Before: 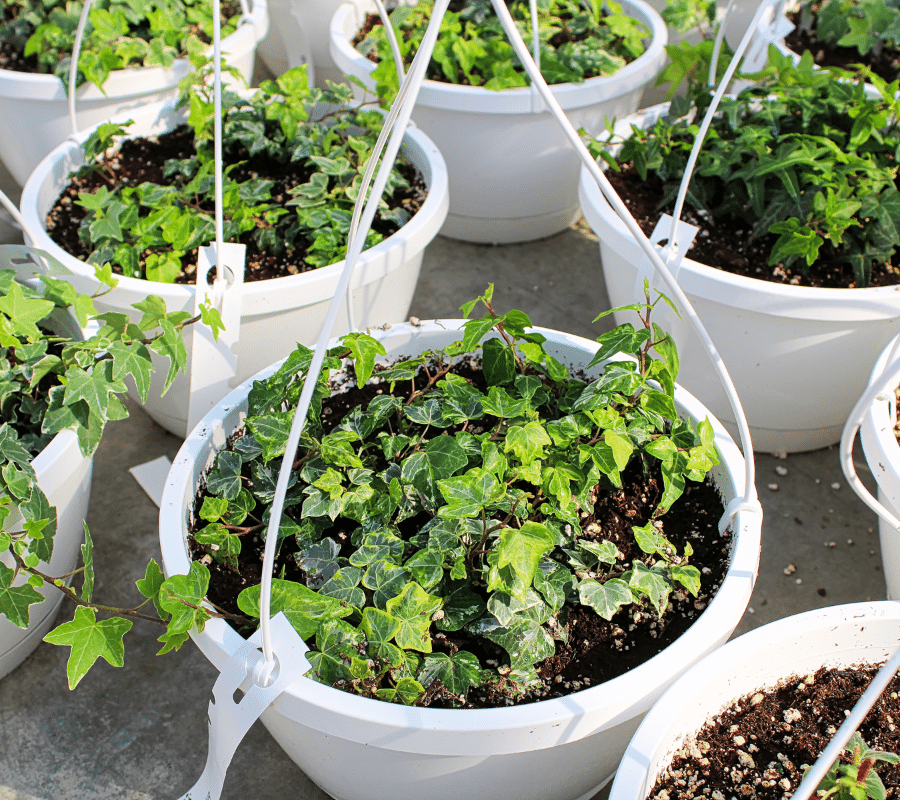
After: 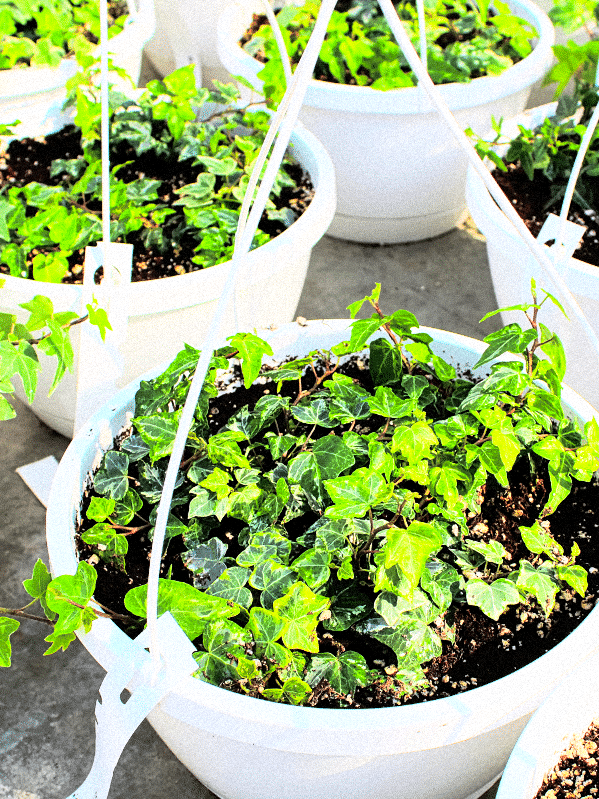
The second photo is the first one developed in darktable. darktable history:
rgb curve: curves: ch0 [(0, 0) (0.21, 0.15) (0.24, 0.21) (0.5, 0.75) (0.75, 0.96) (0.89, 0.99) (1, 1)]; ch1 [(0, 0.02) (0.21, 0.13) (0.25, 0.2) (0.5, 0.67) (0.75, 0.9) (0.89, 0.97) (1, 1)]; ch2 [(0, 0.02) (0.21, 0.13) (0.25, 0.2) (0.5, 0.67) (0.75, 0.9) (0.89, 0.97) (1, 1)], compensate middle gray true
crop and rotate: left 12.648%, right 20.685%
shadows and highlights: on, module defaults
exposure: black level correction 0.002, exposure 0.15 EV, compensate highlight preservation false
grain: mid-tones bias 0%
